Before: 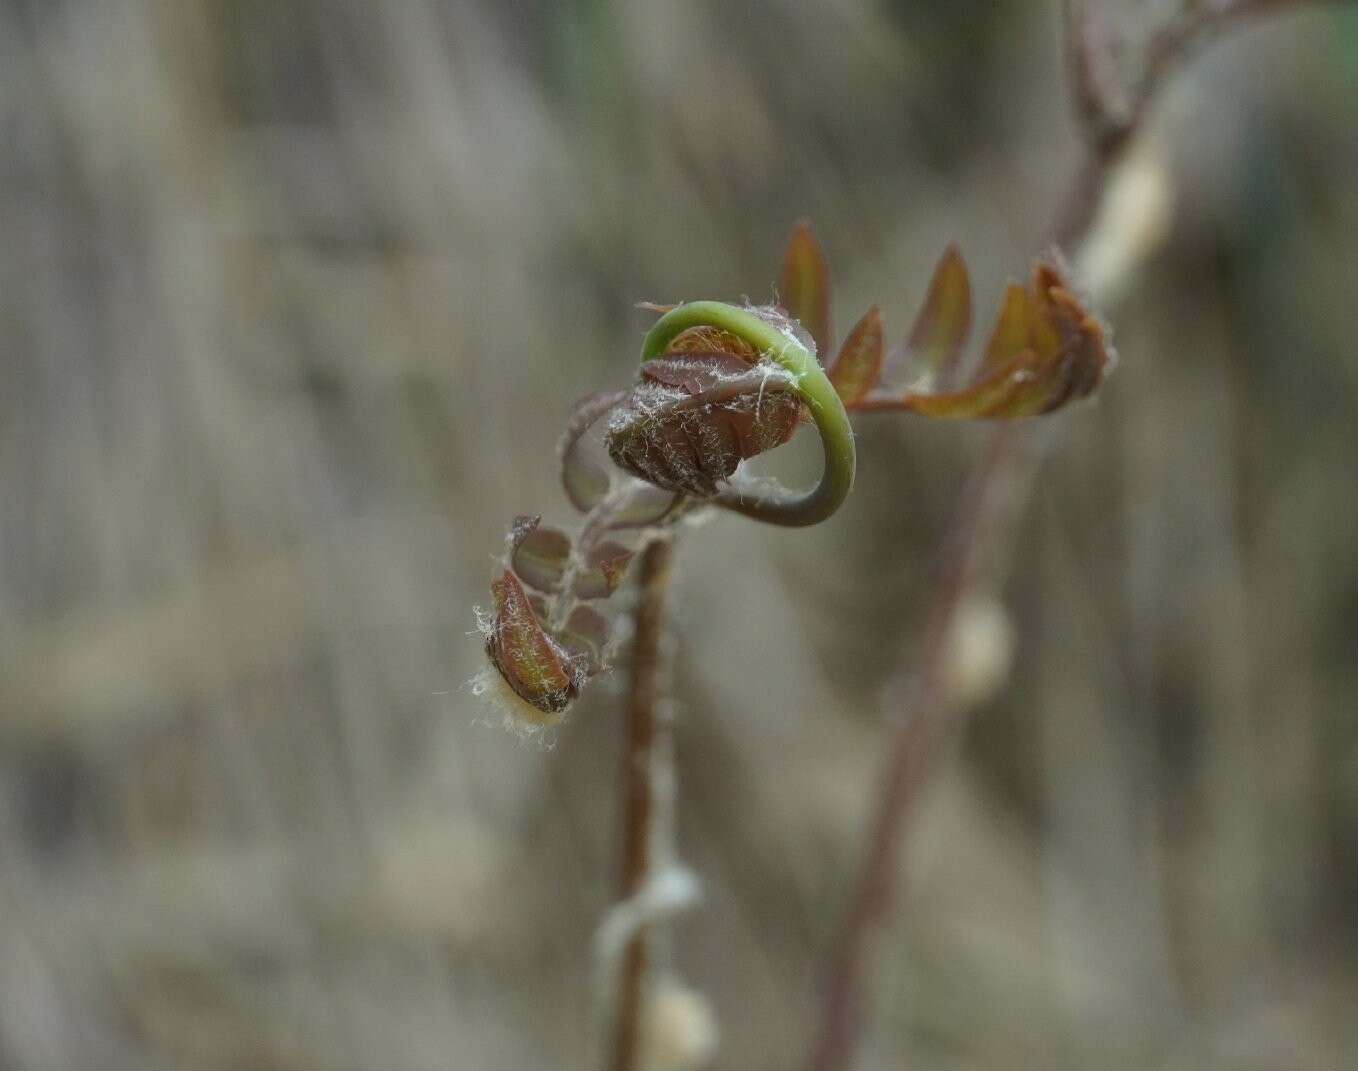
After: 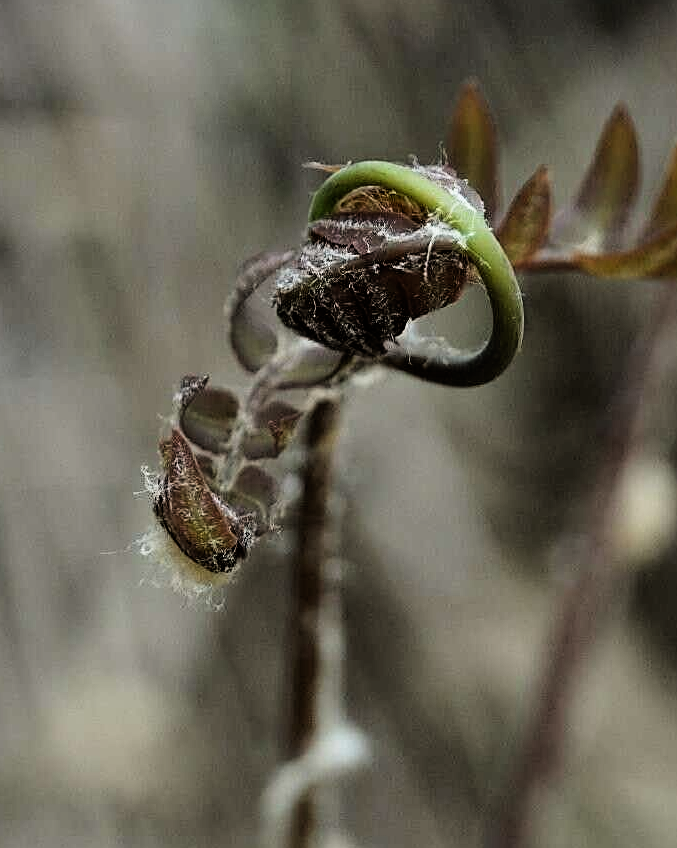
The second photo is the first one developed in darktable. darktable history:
crop and rotate: angle 0.019°, left 24.439%, top 13.059%, right 25.678%, bottom 7.683%
sharpen: on, module defaults
filmic rgb: black relative exposure -5.11 EV, white relative exposure 3.18 EV, hardness 3.44, contrast 1.197, highlights saturation mix -30.87%
exposure: exposure -0.149 EV, compensate highlight preservation false
tone equalizer: -8 EV -0.769 EV, -7 EV -0.704 EV, -6 EV -0.634 EV, -5 EV -0.41 EV, -3 EV 0.39 EV, -2 EV 0.6 EV, -1 EV 0.69 EV, +0 EV 0.751 EV, edges refinement/feathering 500, mask exposure compensation -1.57 EV, preserve details no
